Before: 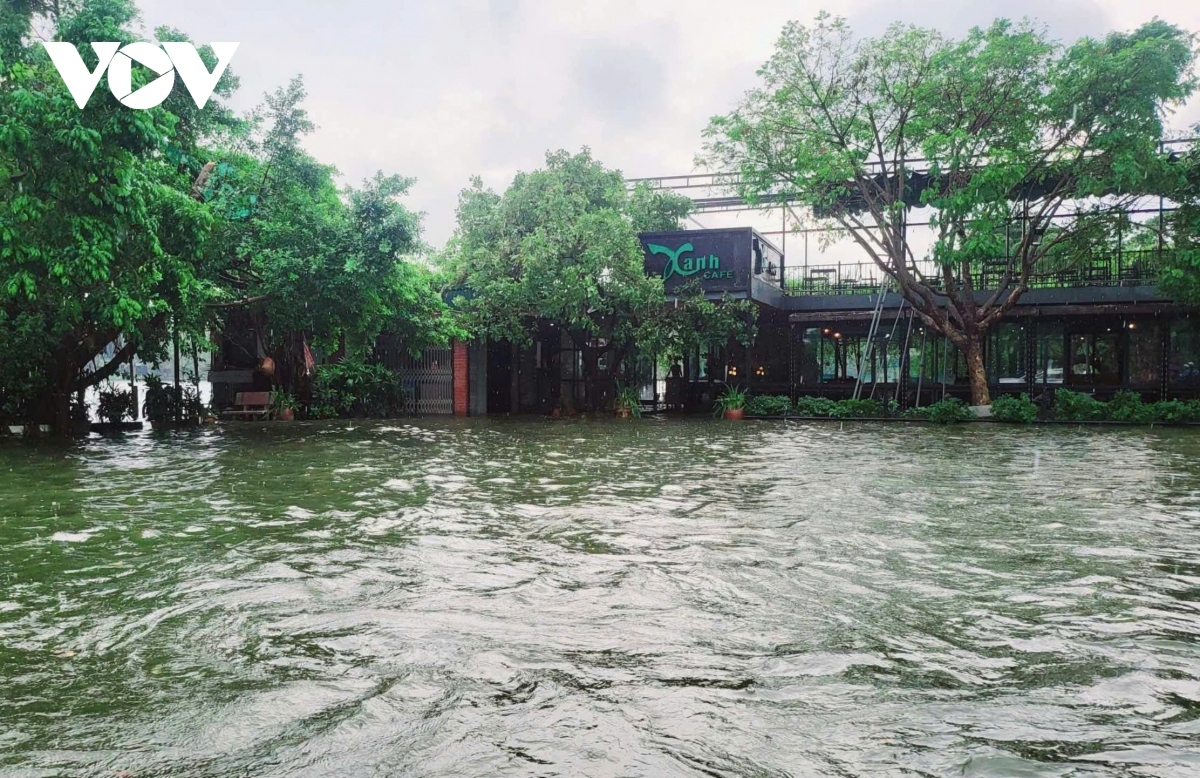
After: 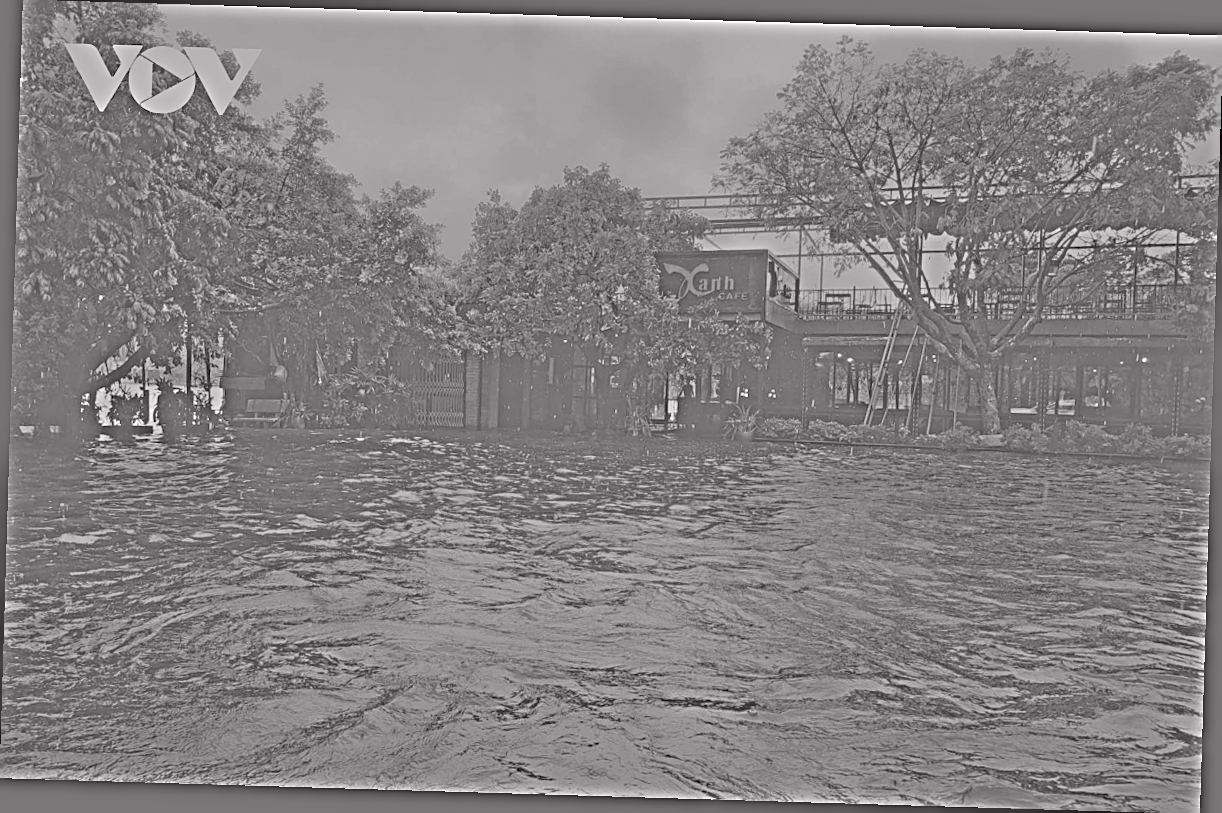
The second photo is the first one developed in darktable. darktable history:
sharpen: on, module defaults
tone curve: curves: ch0 [(0.013, 0) (0.061, 0.068) (0.239, 0.256) (0.502, 0.505) (0.683, 0.676) (0.761, 0.773) (0.858, 0.858) (0.987, 0.945)]; ch1 [(0, 0) (0.172, 0.123) (0.304, 0.288) (0.414, 0.44) (0.472, 0.473) (0.502, 0.508) (0.521, 0.528) (0.583, 0.595) (0.654, 0.673) (0.728, 0.761) (1, 1)]; ch2 [(0, 0) (0.411, 0.424) (0.485, 0.476) (0.502, 0.502) (0.553, 0.557) (0.57, 0.576) (1, 1)], color space Lab, independent channels, preserve colors none
rotate and perspective: rotation 1.72°, automatic cropping off
highpass: sharpness 25.84%, contrast boost 14.94%
color balance rgb: linear chroma grading › global chroma 10%, perceptual saturation grading › global saturation 30%, global vibrance 10%
exposure: black level correction 0, exposure 1.45 EV, compensate exposure bias true, compensate highlight preservation false
contrast equalizer: y [[0.5, 0.488, 0.462, 0.461, 0.491, 0.5], [0.5 ×6], [0.5 ×6], [0 ×6], [0 ×6]]
shadows and highlights: on, module defaults
